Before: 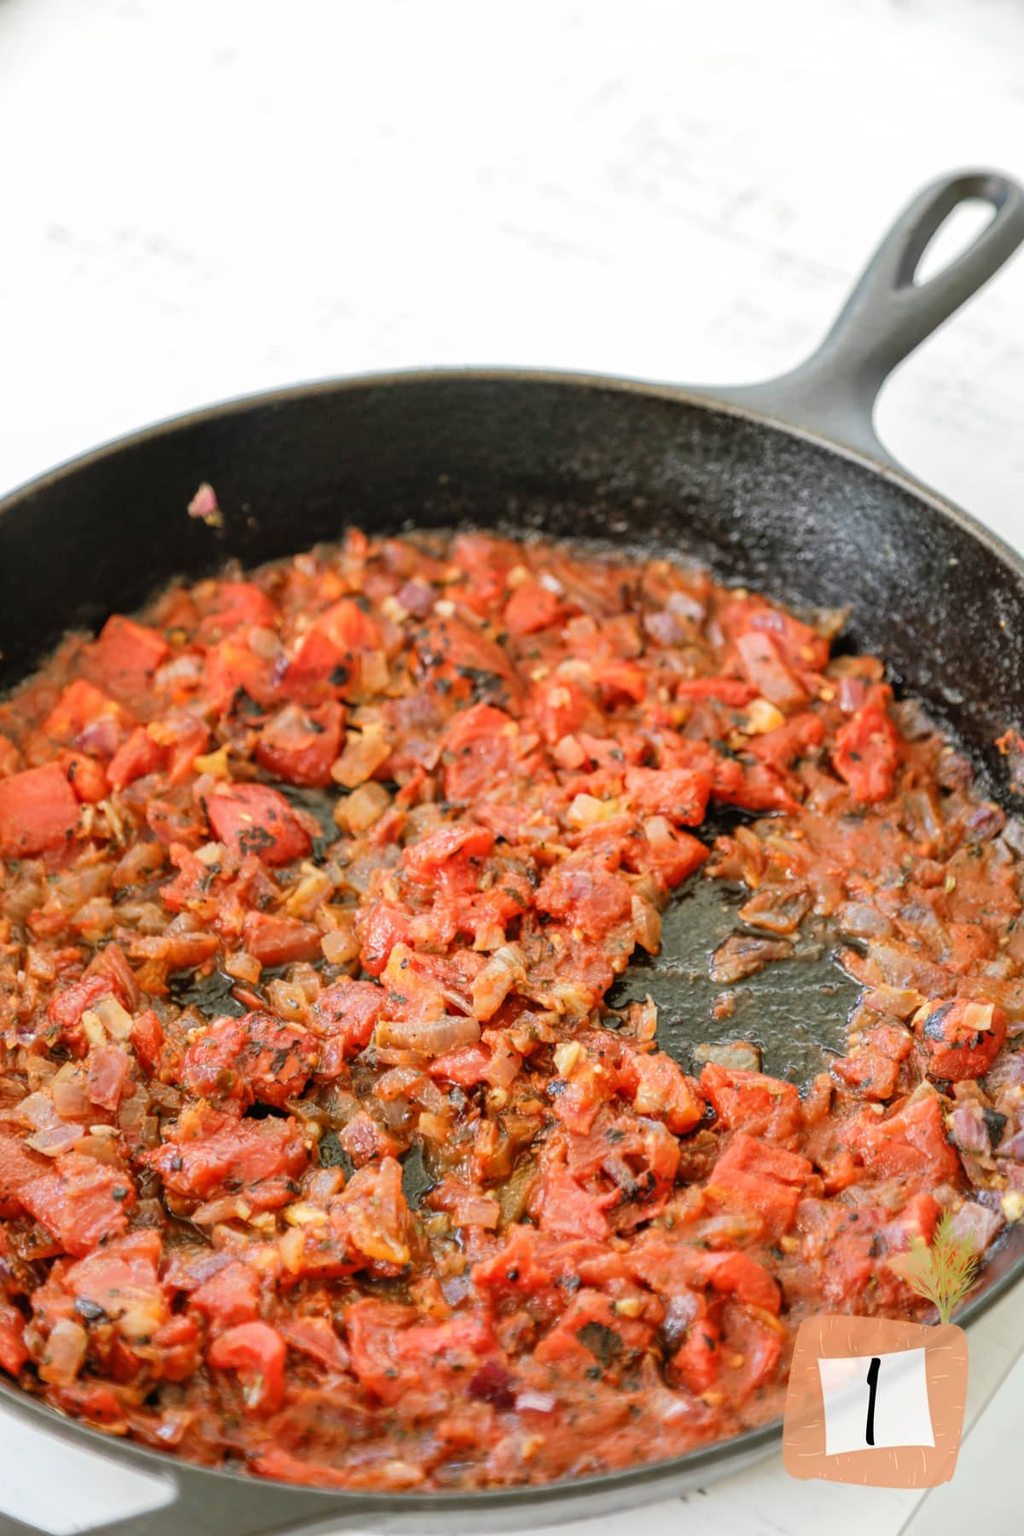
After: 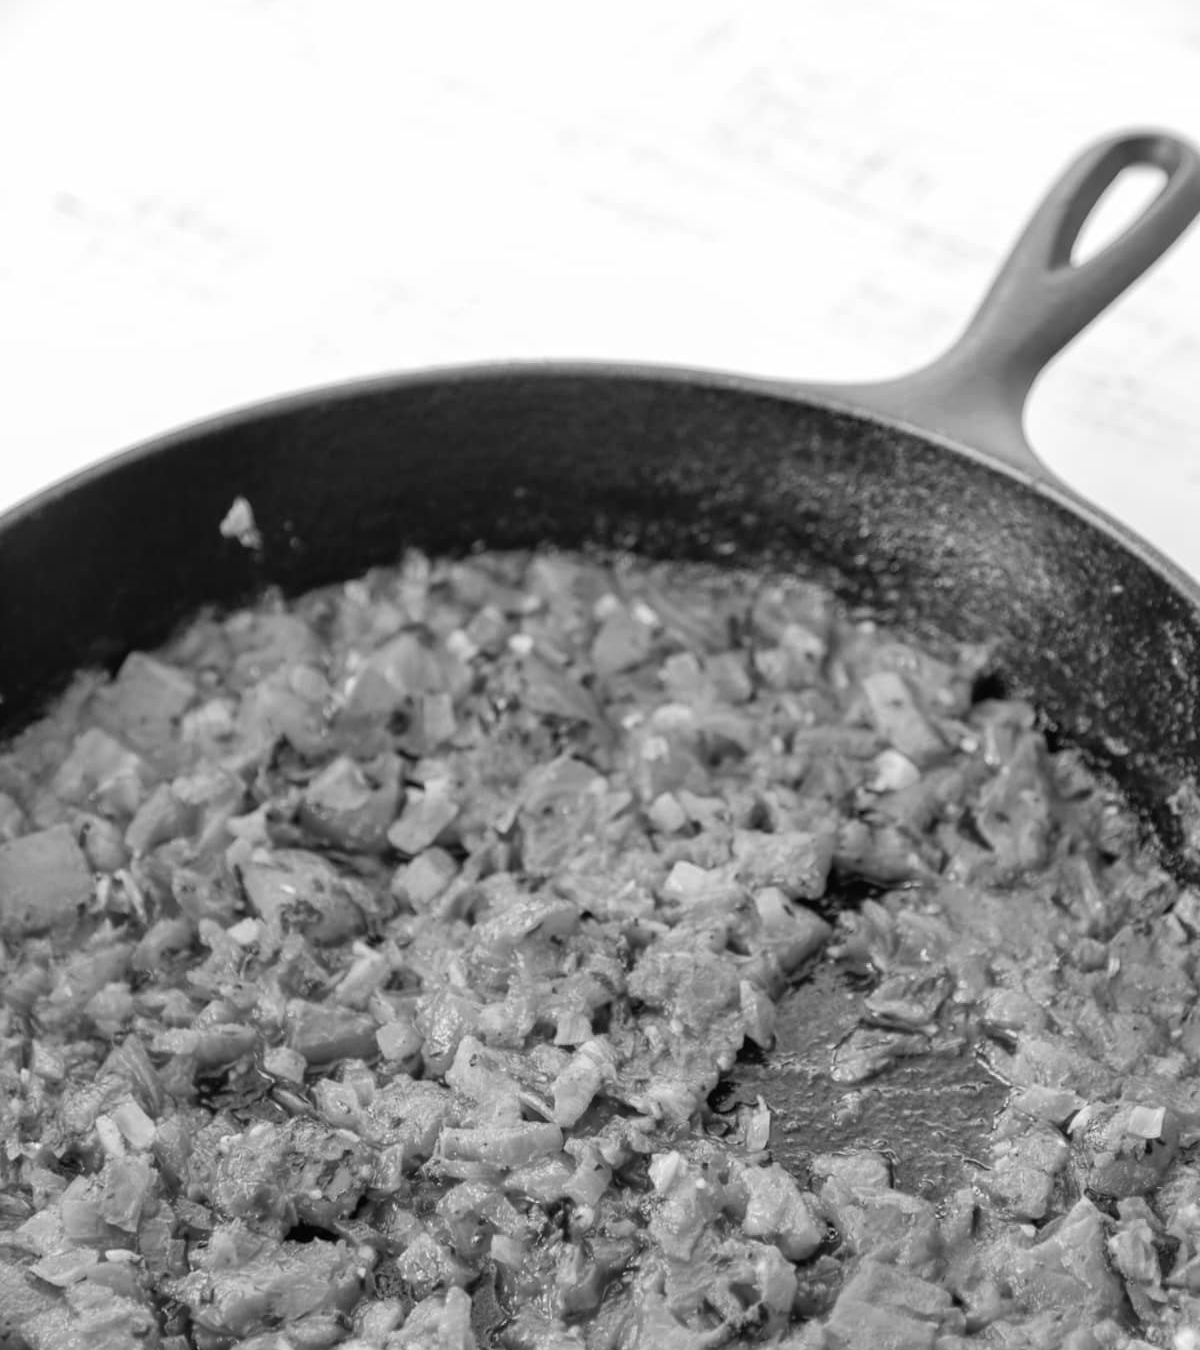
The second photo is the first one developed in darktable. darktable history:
monochrome: on, module defaults
crop: top 3.857%, bottom 21.132%
